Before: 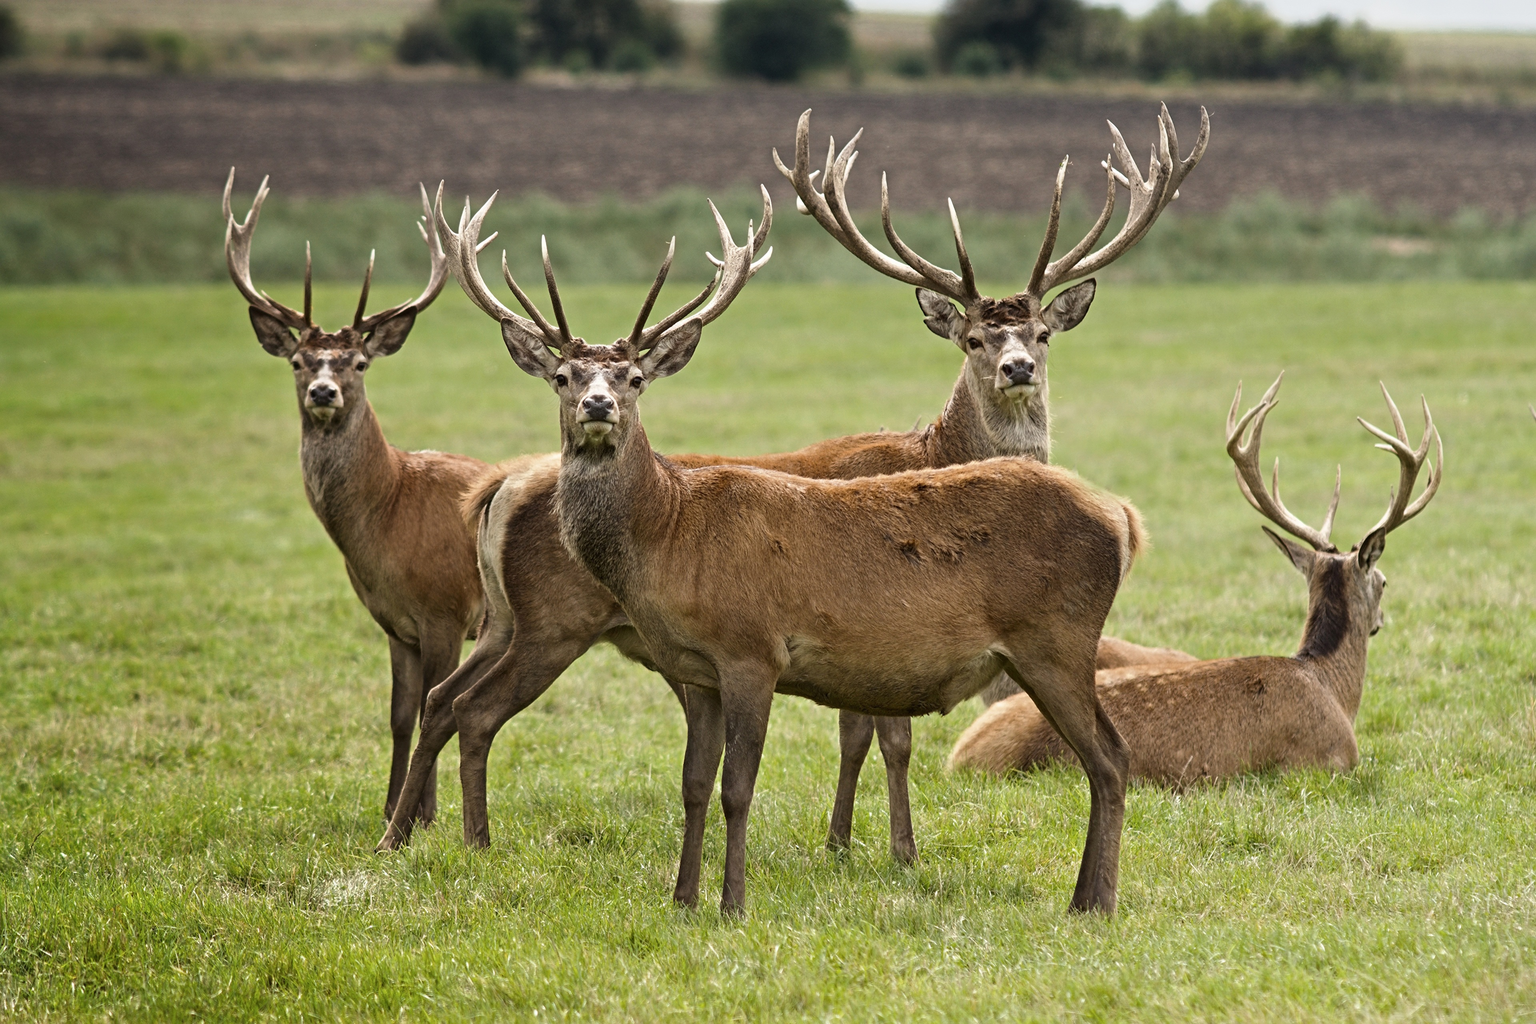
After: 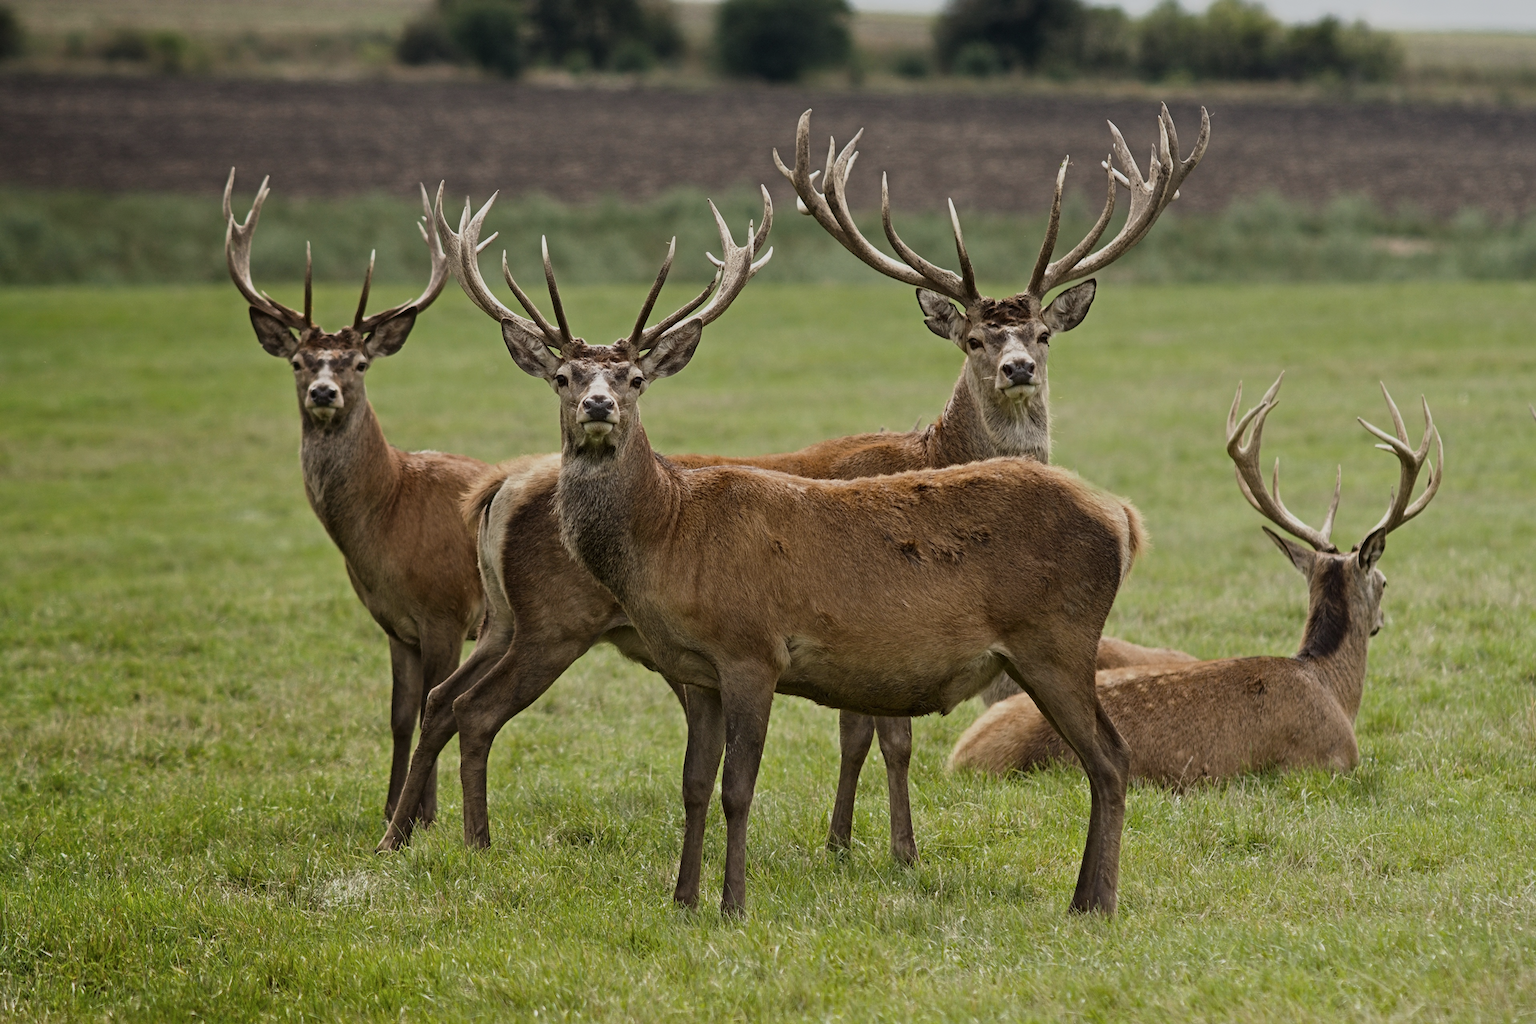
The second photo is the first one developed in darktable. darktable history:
exposure: exposure -0.574 EV, compensate highlight preservation false
